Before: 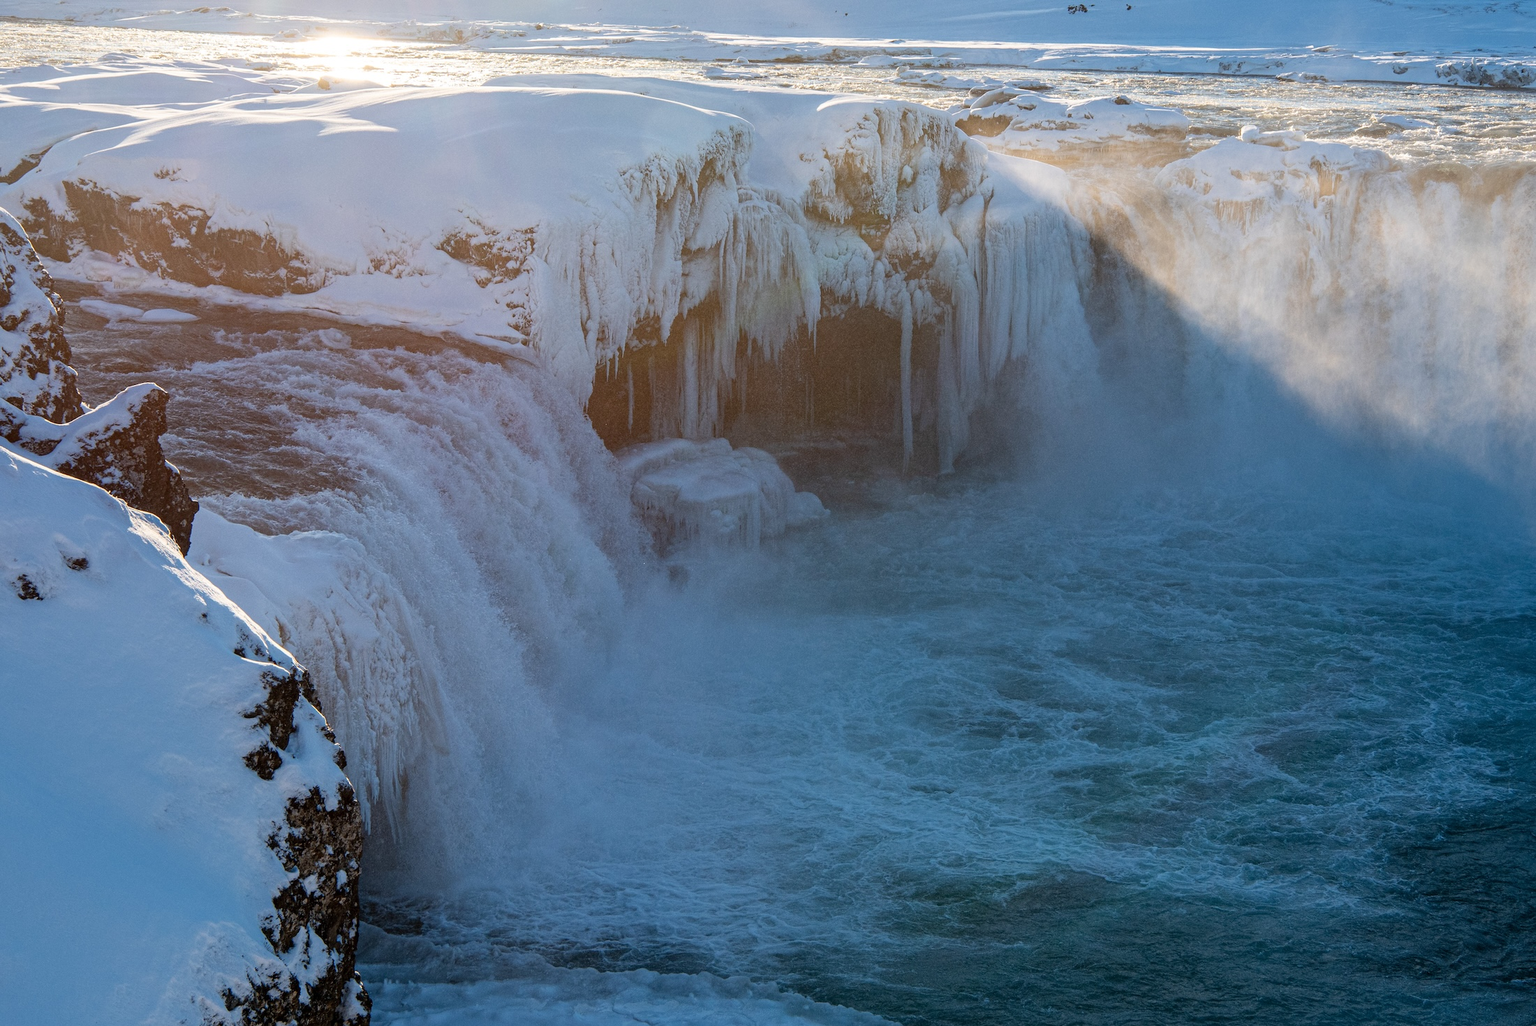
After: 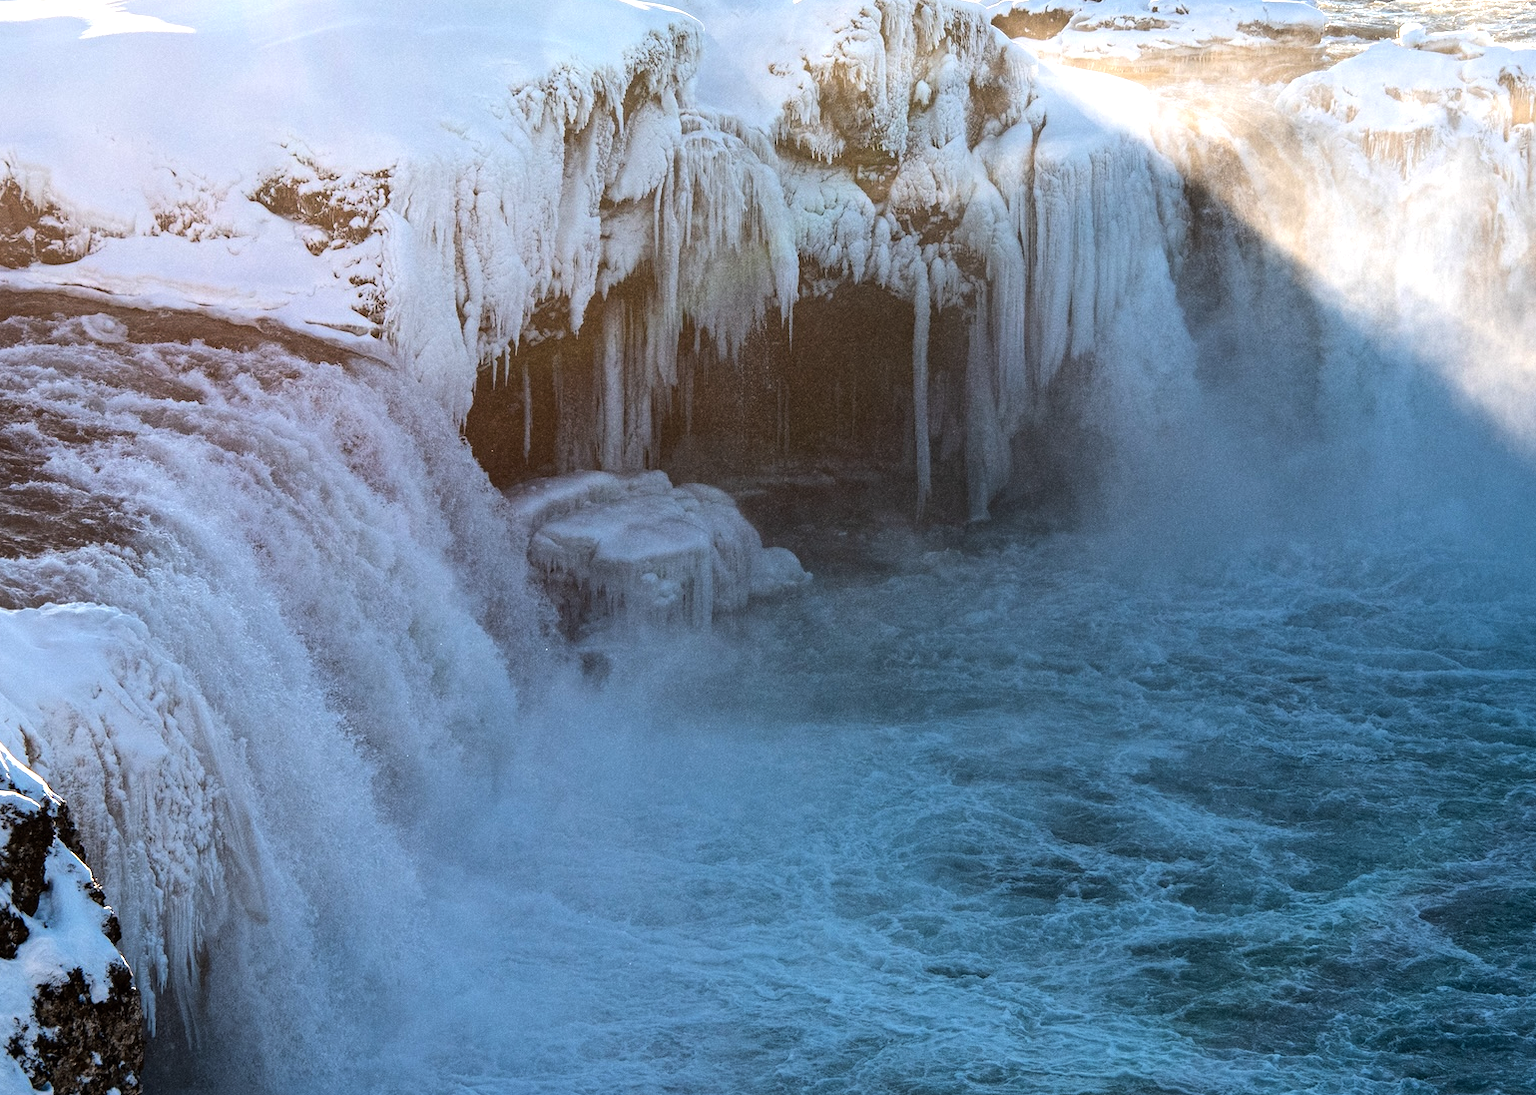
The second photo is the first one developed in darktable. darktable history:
tone equalizer: -8 EV -1.08 EV, -7 EV -1.01 EV, -6 EV -0.867 EV, -5 EV -0.578 EV, -3 EV 0.578 EV, -2 EV 0.867 EV, -1 EV 1.01 EV, +0 EV 1.08 EV, edges refinement/feathering 500, mask exposure compensation -1.57 EV, preserve details no
crop and rotate: left 17.046%, top 10.659%, right 12.989%, bottom 14.553%
